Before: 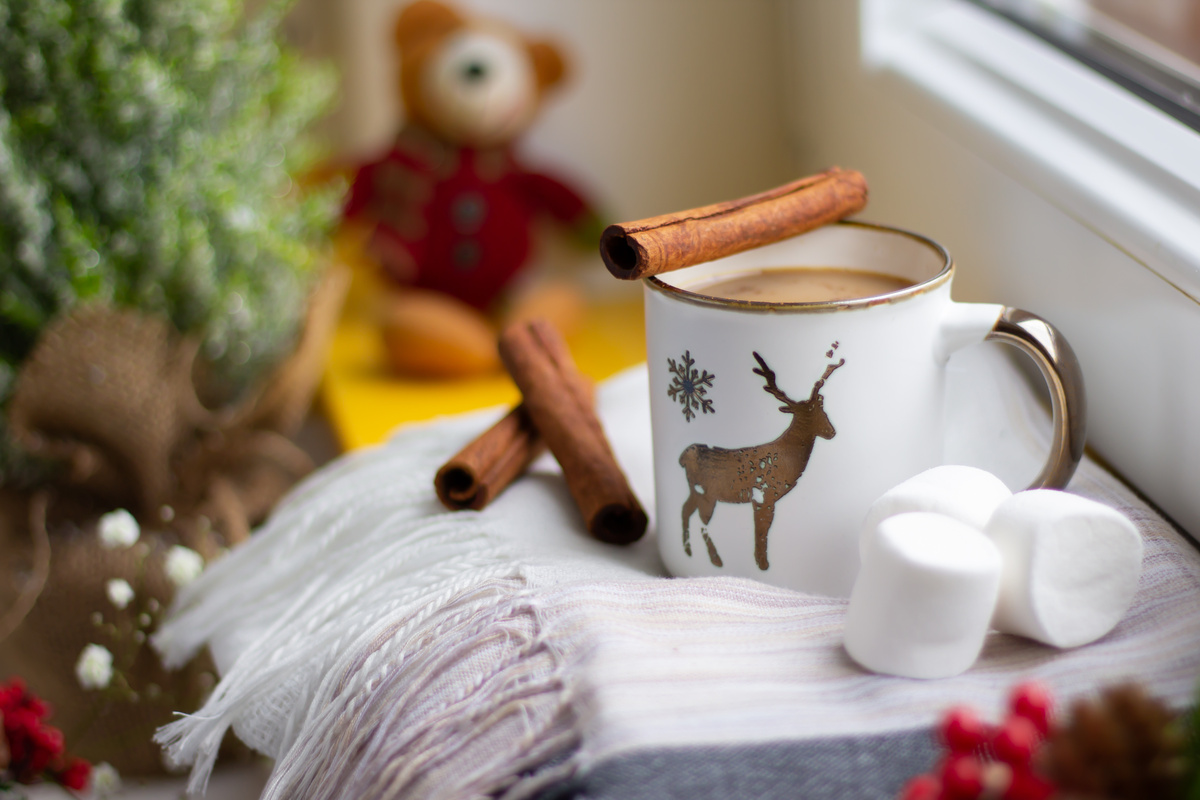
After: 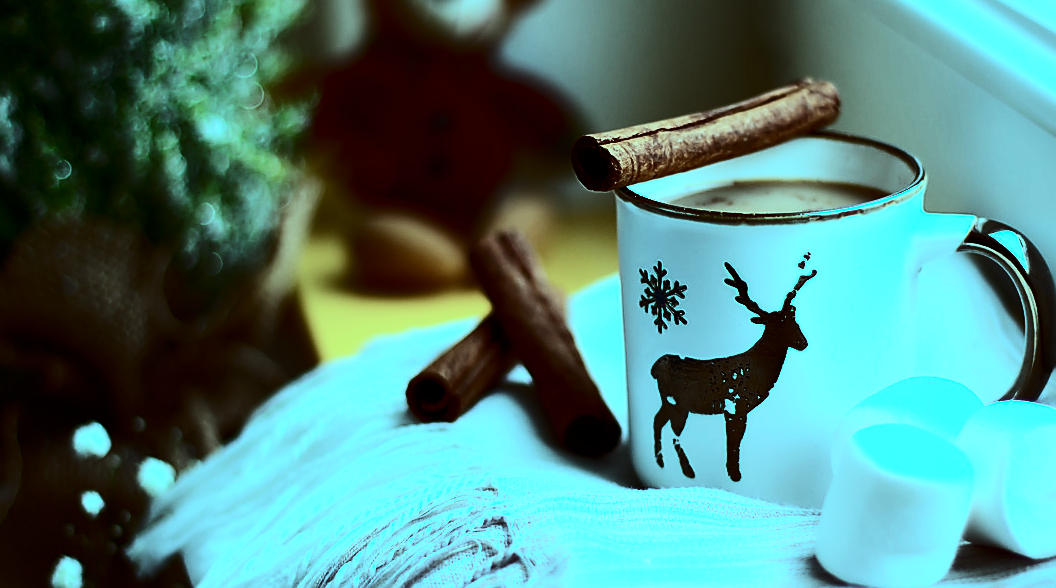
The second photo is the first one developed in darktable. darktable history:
crop and rotate: left 2.354%, top 11.228%, right 9.623%, bottom 15.232%
base curve: curves: ch0 [(0, 0) (0.74, 0.67) (1, 1)], exposure shift 0.01, preserve colors none
color balance rgb: highlights gain › luminance -33.269%, highlights gain › chroma 5.636%, highlights gain › hue 217.11°, perceptual saturation grading › global saturation 0.864%, perceptual brilliance grading › highlights 3.303%, perceptual brilliance grading › mid-tones -17.487%, perceptual brilliance grading › shadows -40.911%
contrast brightness saturation: contrast 0.497, saturation -0.094
sharpen: radius 1.402, amount 1.247, threshold 0.628
color correction: highlights a* -10.04, highlights b* -9.93
tone equalizer: -8 EV -0.411 EV, -7 EV -0.354 EV, -6 EV -0.36 EV, -5 EV -0.262 EV, -3 EV 0.231 EV, -2 EV 0.321 EV, -1 EV 0.37 EV, +0 EV 0.447 EV, edges refinement/feathering 500, mask exposure compensation -1.57 EV, preserve details no
